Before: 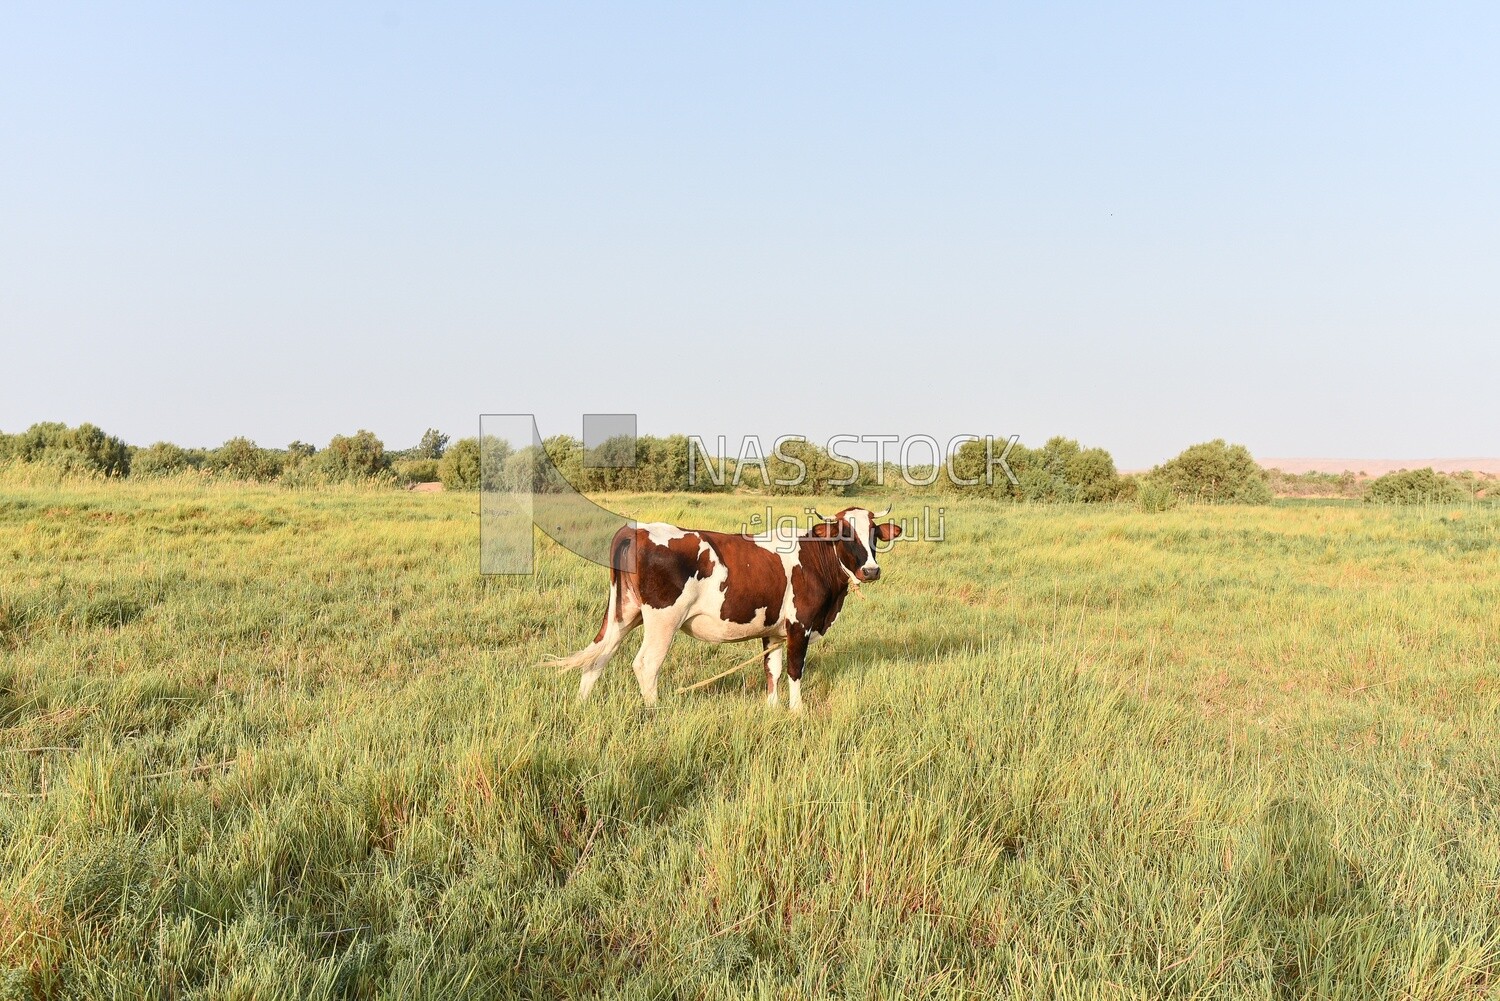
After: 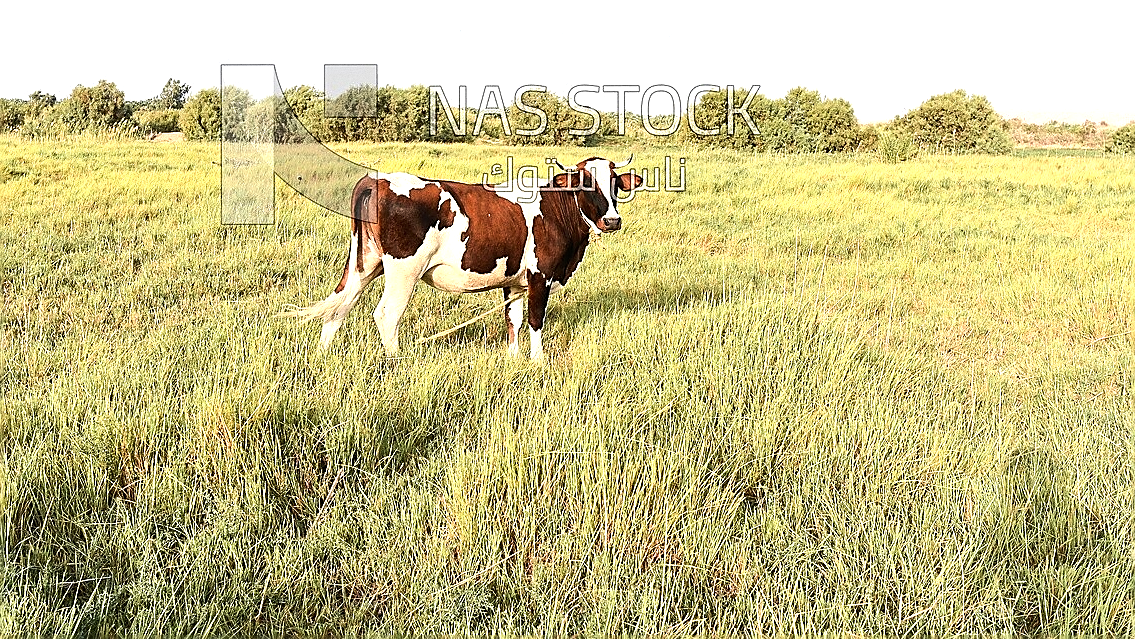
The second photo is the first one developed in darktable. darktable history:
sharpen: radius 1.4, amount 1.25, threshold 0.7
grain: on, module defaults
tone equalizer: -8 EV -0.75 EV, -7 EV -0.7 EV, -6 EV -0.6 EV, -5 EV -0.4 EV, -3 EV 0.4 EV, -2 EV 0.6 EV, -1 EV 0.7 EV, +0 EV 0.75 EV, edges refinement/feathering 500, mask exposure compensation -1.57 EV, preserve details no
crop and rotate: left 17.299%, top 35.115%, right 7.015%, bottom 1.024%
